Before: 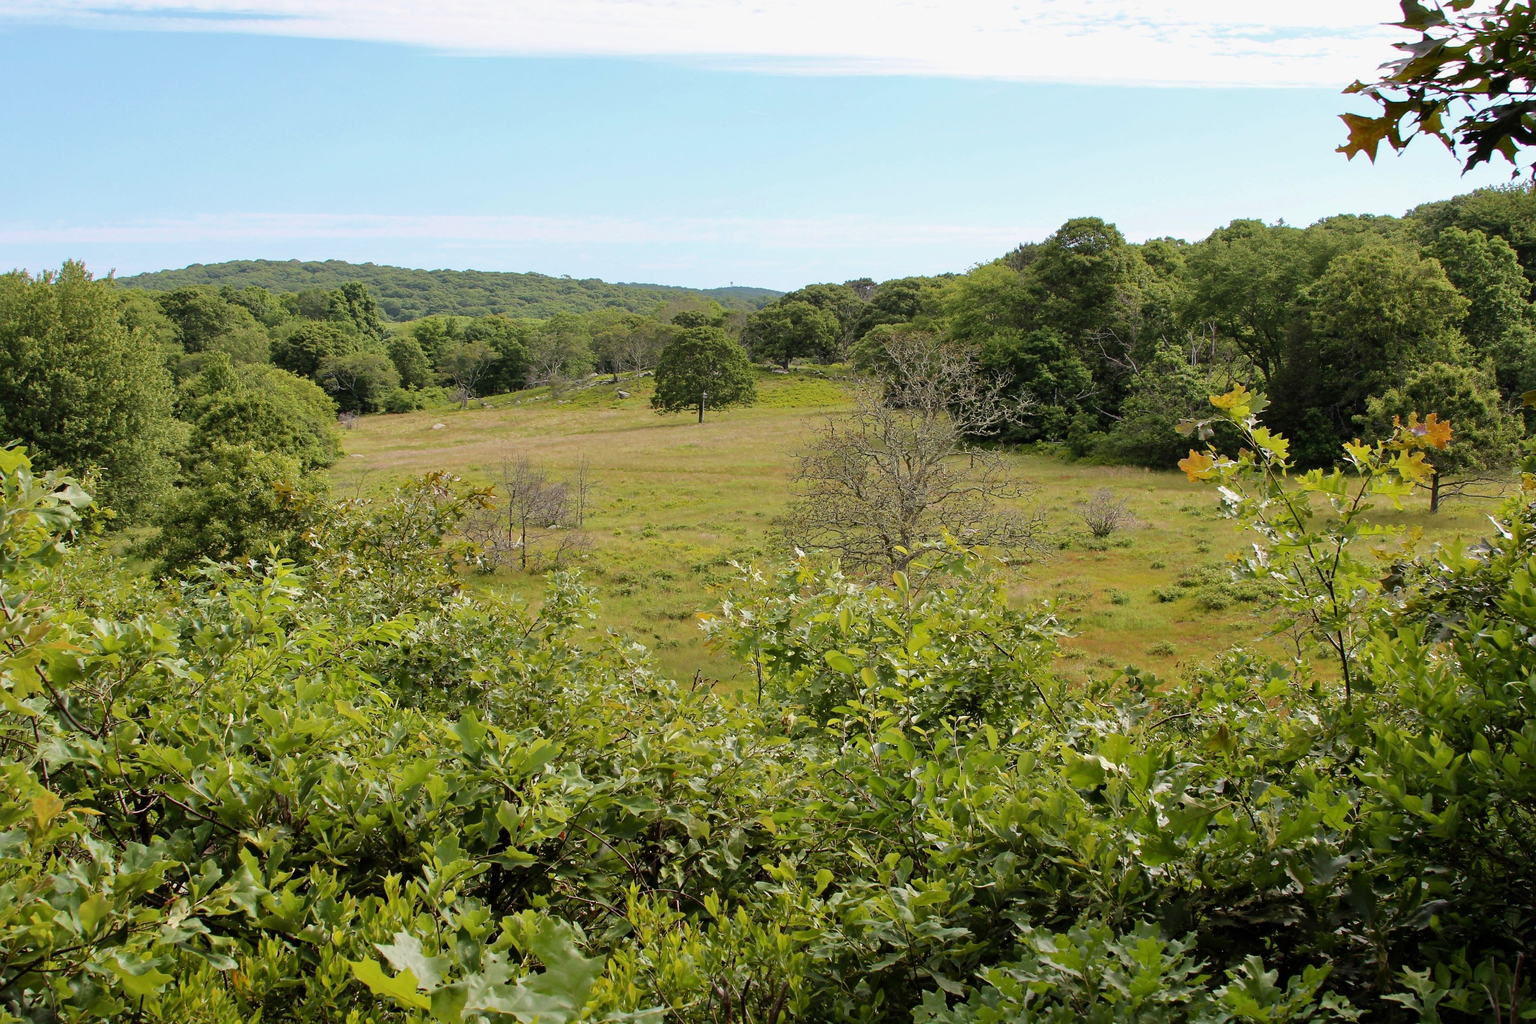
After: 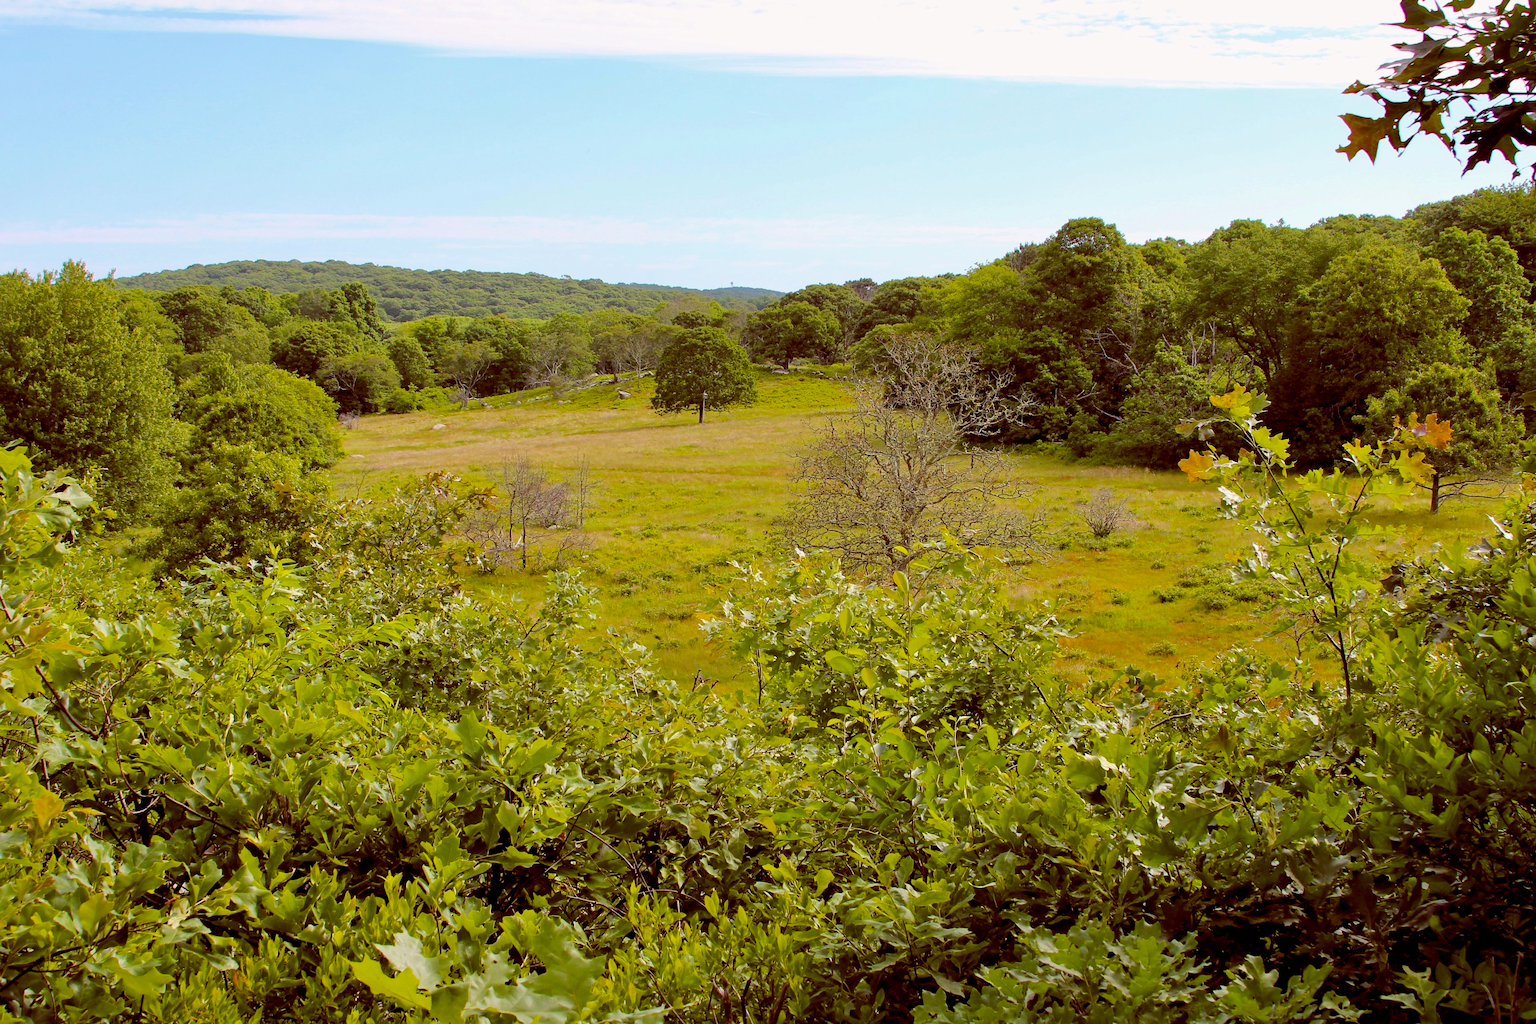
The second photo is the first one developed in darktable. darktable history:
tone equalizer: edges refinement/feathering 500, mask exposure compensation -1.57 EV, preserve details no
color balance rgb: global offset › luminance -0.211%, global offset › chroma 0.265%, perceptual saturation grading › global saturation 25.685%, global vibrance 9.827%
base curve: curves: ch0 [(0, 0) (0.472, 0.508) (1, 1)], preserve colors none
